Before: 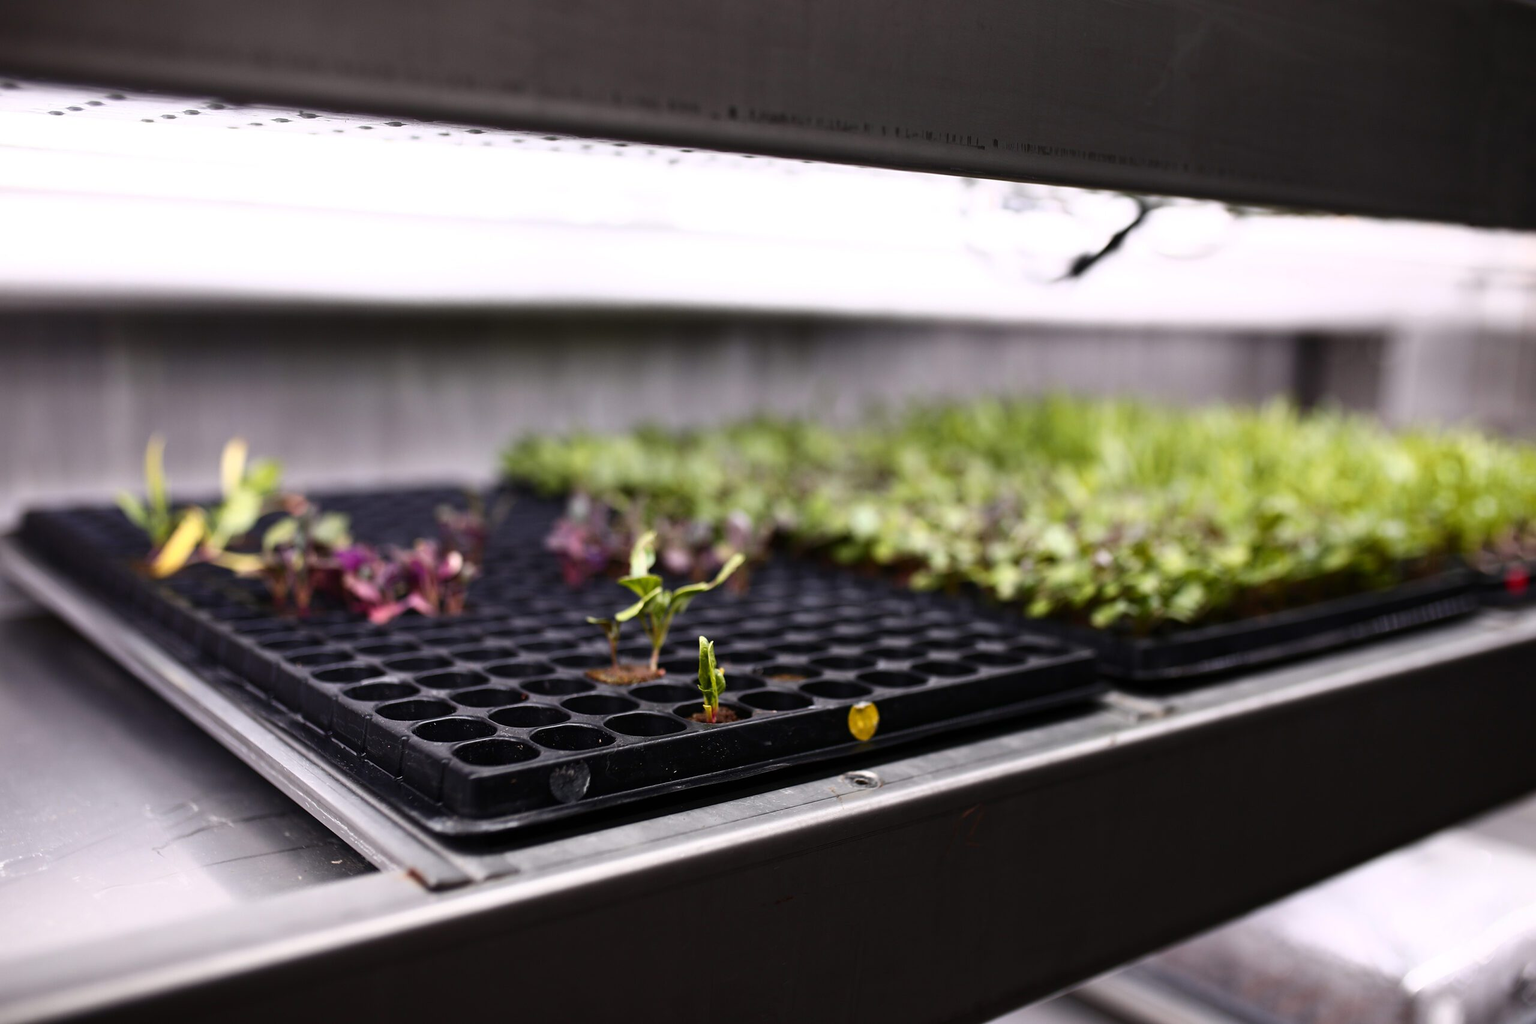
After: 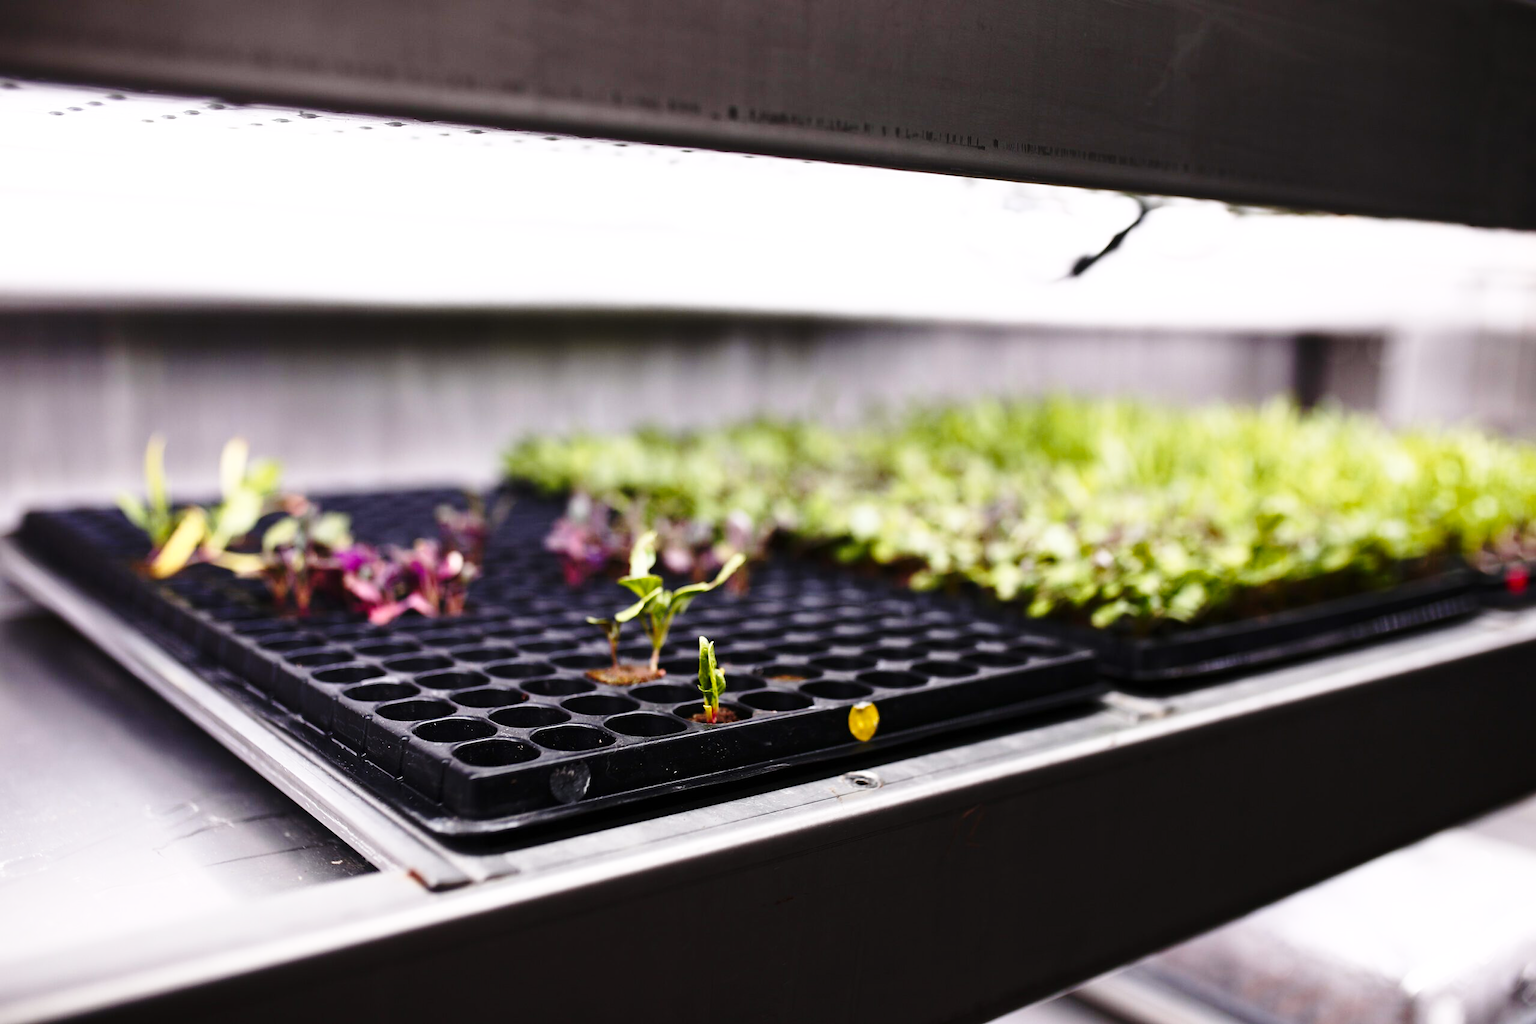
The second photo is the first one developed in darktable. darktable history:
tone equalizer: edges refinement/feathering 500, mask exposure compensation -1.25 EV, preserve details no
base curve: curves: ch0 [(0, 0) (0.028, 0.03) (0.121, 0.232) (0.46, 0.748) (0.859, 0.968) (1, 1)], preserve colors none
